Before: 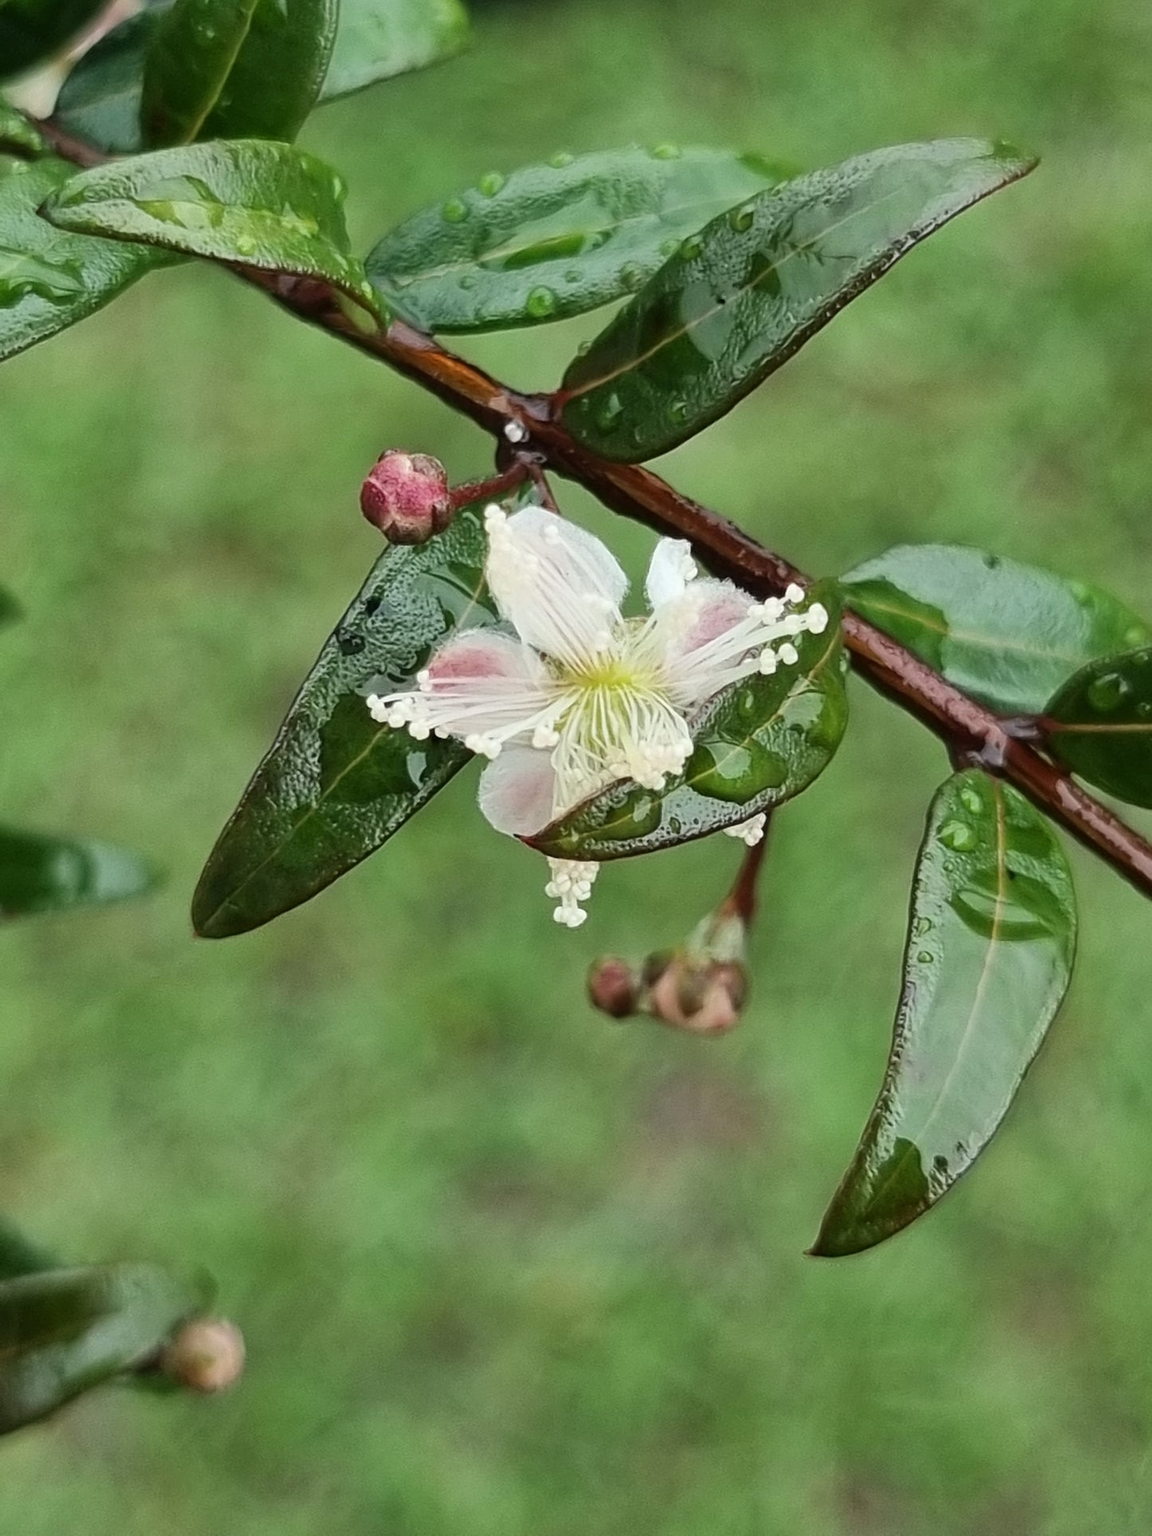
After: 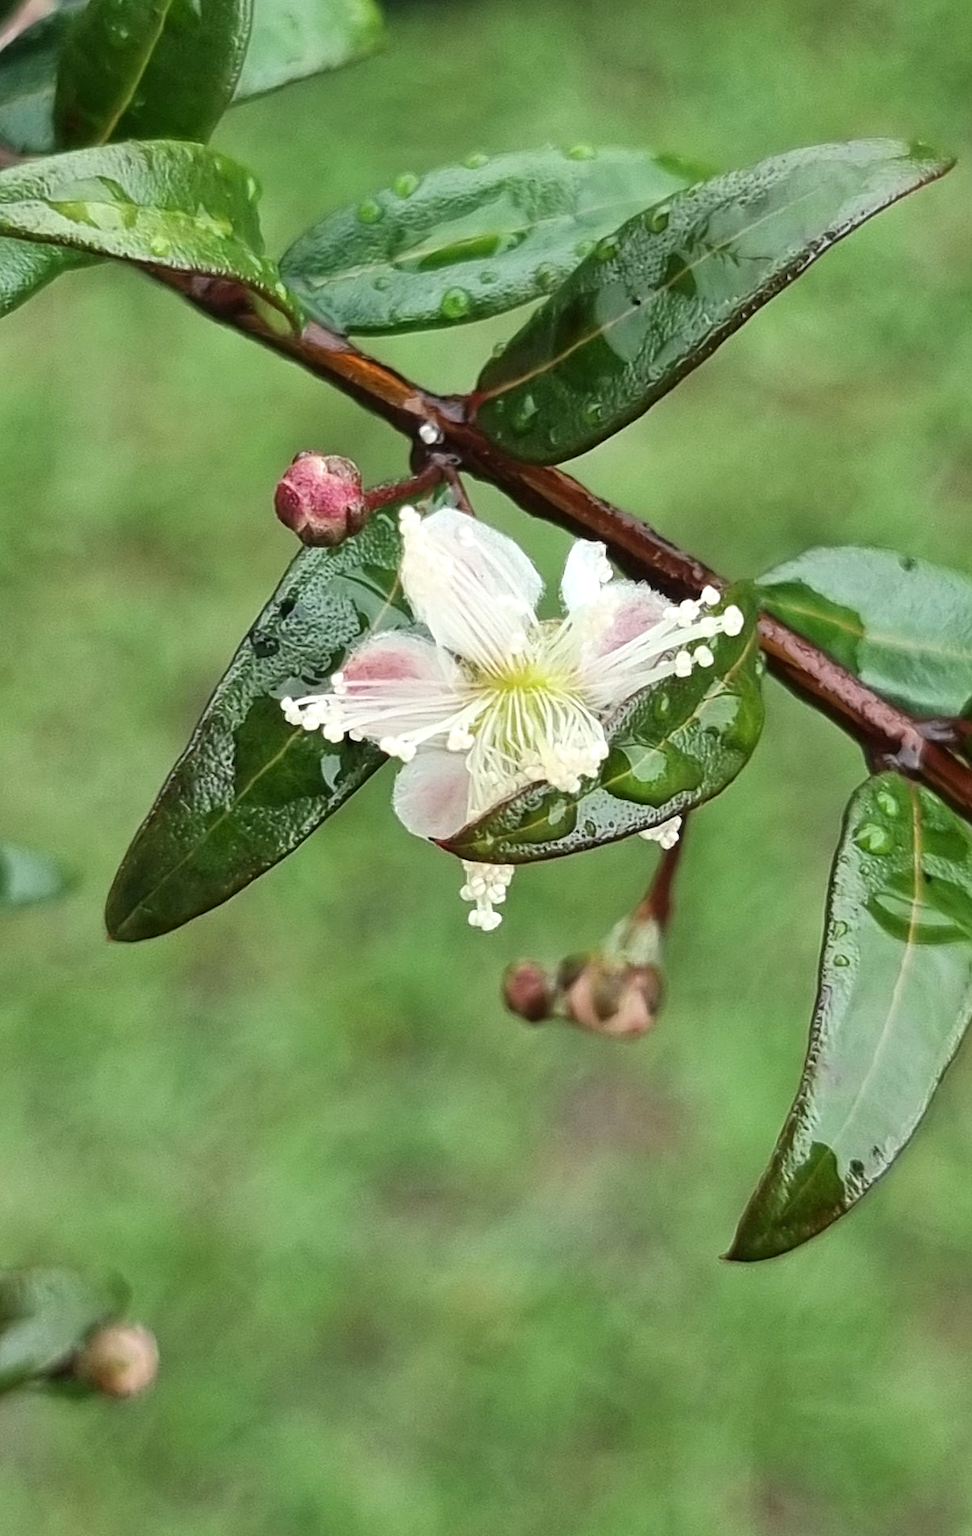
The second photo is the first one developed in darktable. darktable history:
crop: left 7.598%, right 7.873%
exposure: exposure 0.3 EV, compensate highlight preservation false
